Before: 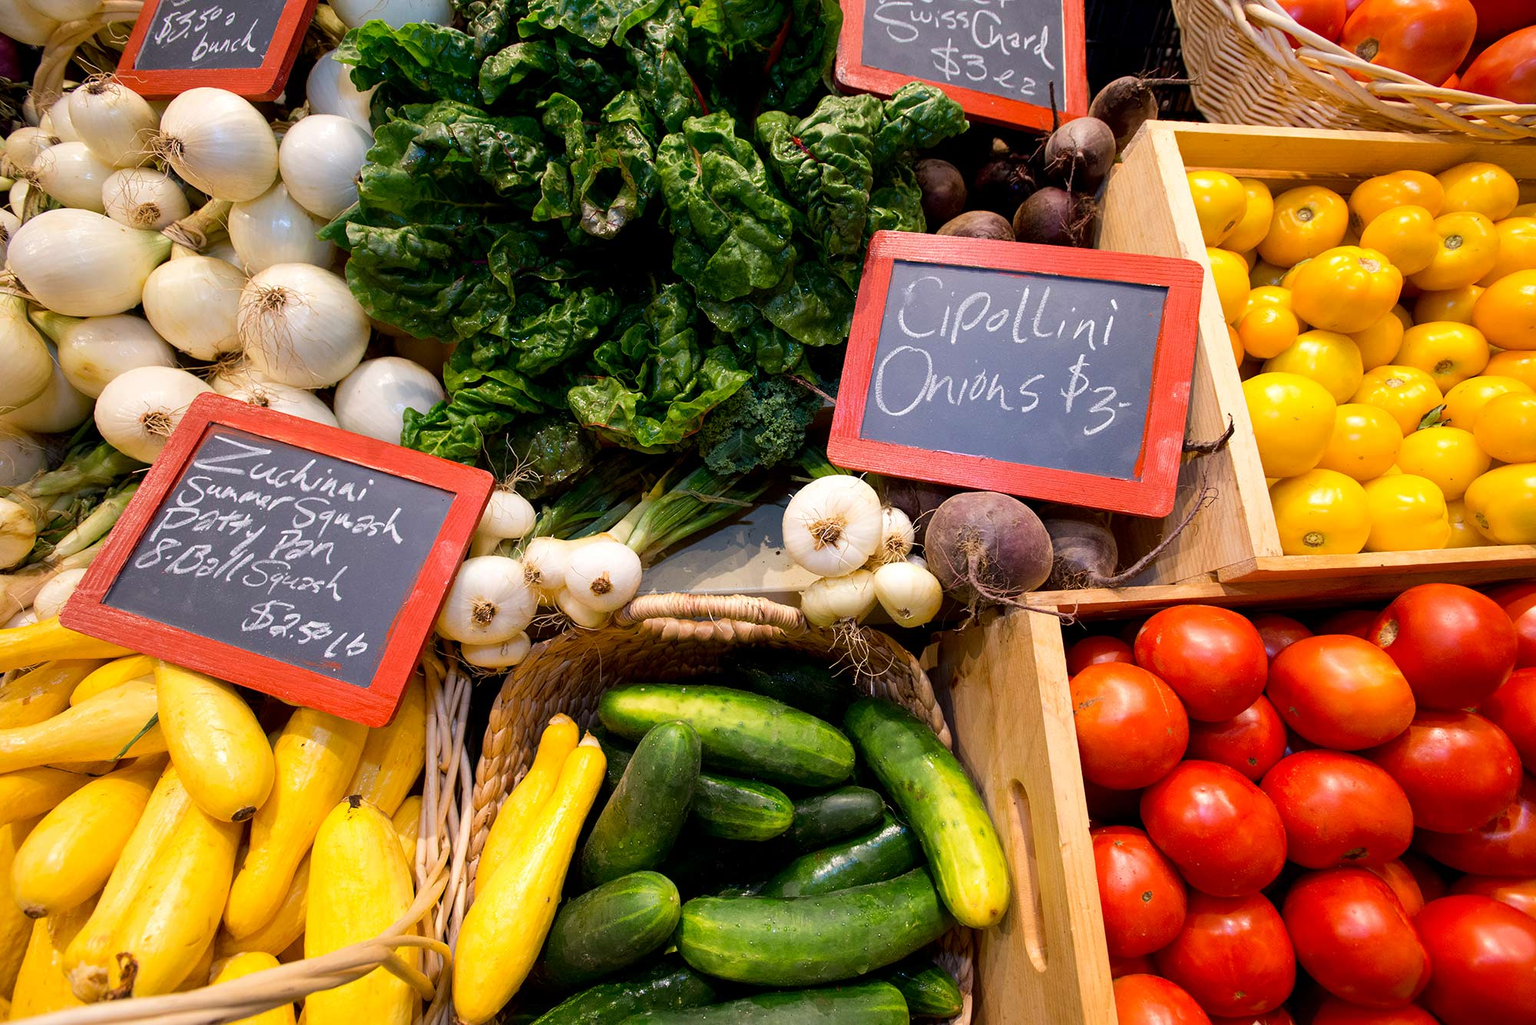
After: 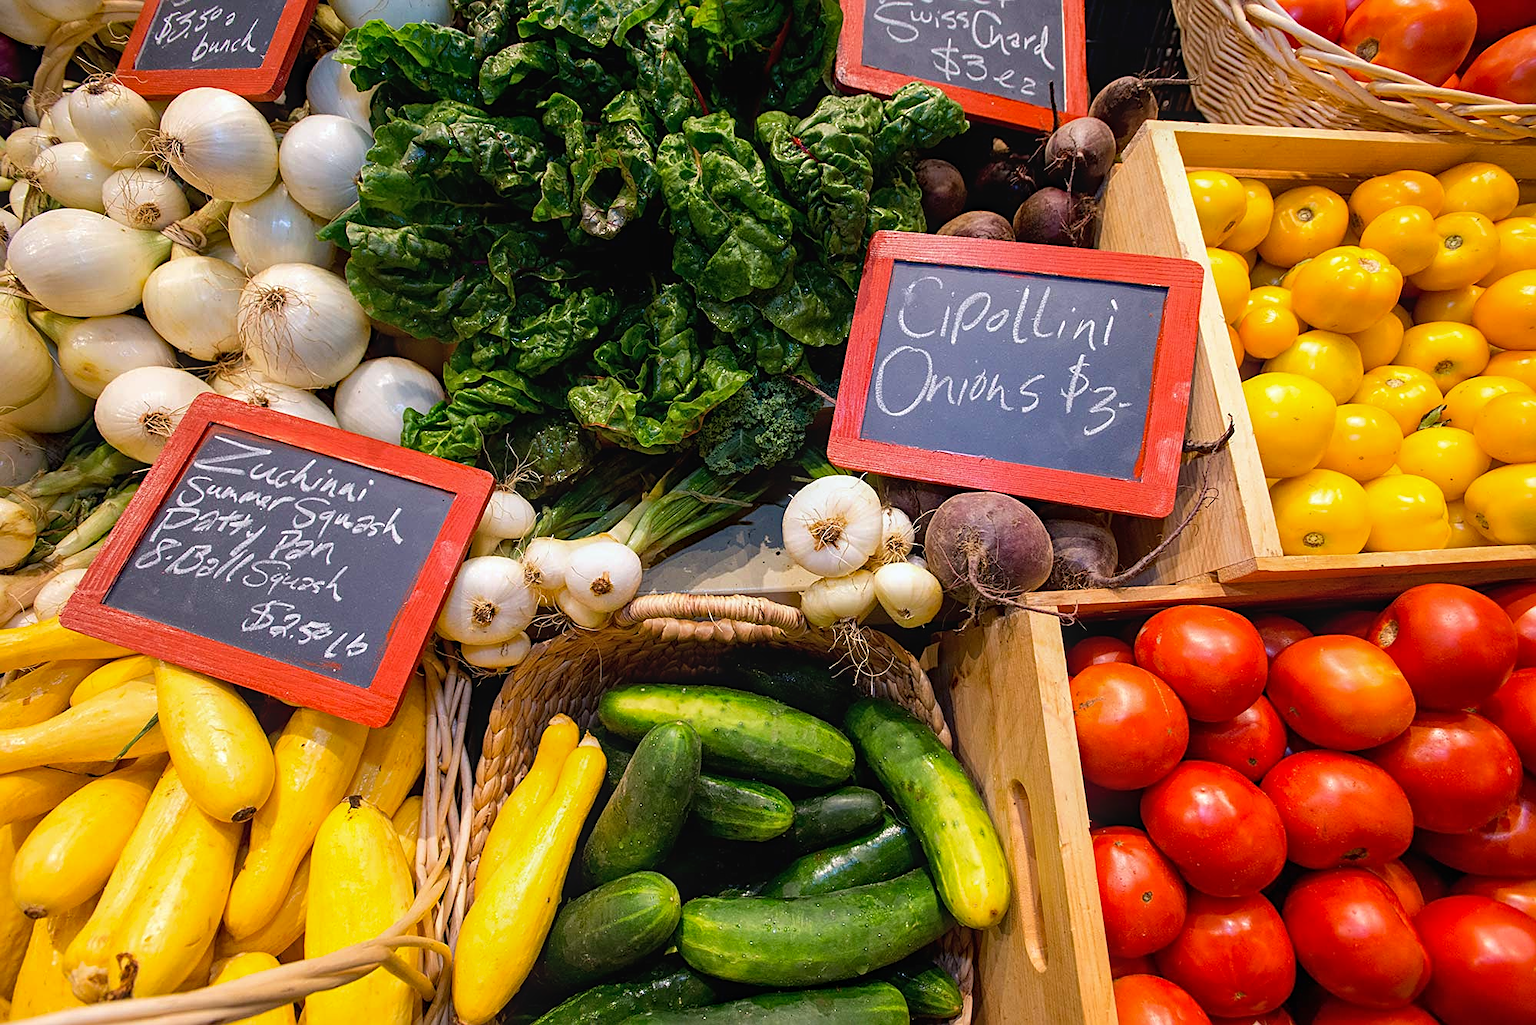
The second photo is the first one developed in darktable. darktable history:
haze removal: compatibility mode true, adaptive false
local contrast: detail 109%
sharpen: on, module defaults
